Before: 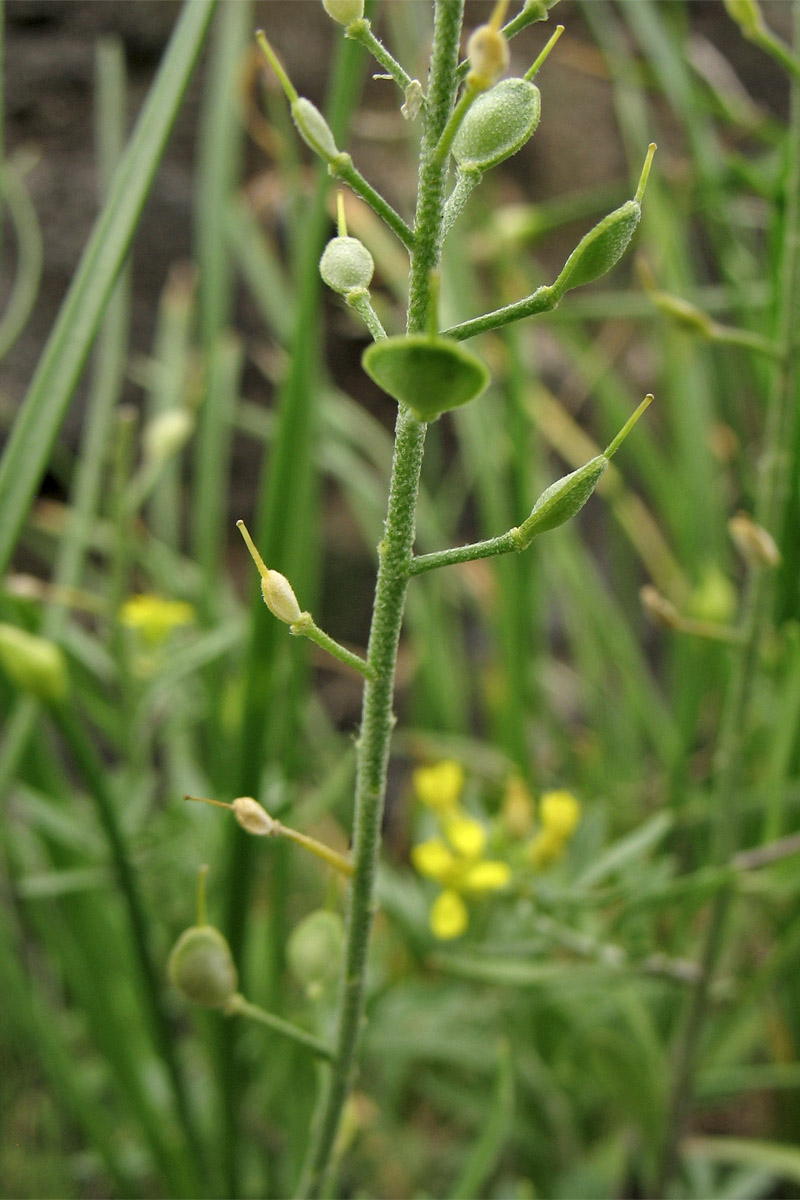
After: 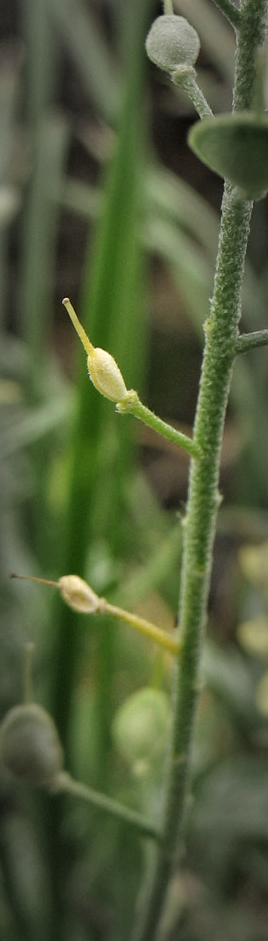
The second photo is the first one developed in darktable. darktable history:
crop and rotate: left 21.77%, top 18.528%, right 44.676%, bottom 2.997%
contrast brightness saturation: saturation -0.05
vignetting: fall-off start 48.41%, automatic ratio true, width/height ratio 1.29, unbound false
local contrast: highlights 100%, shadows 100%, detail 120%, midtone range 0.2
